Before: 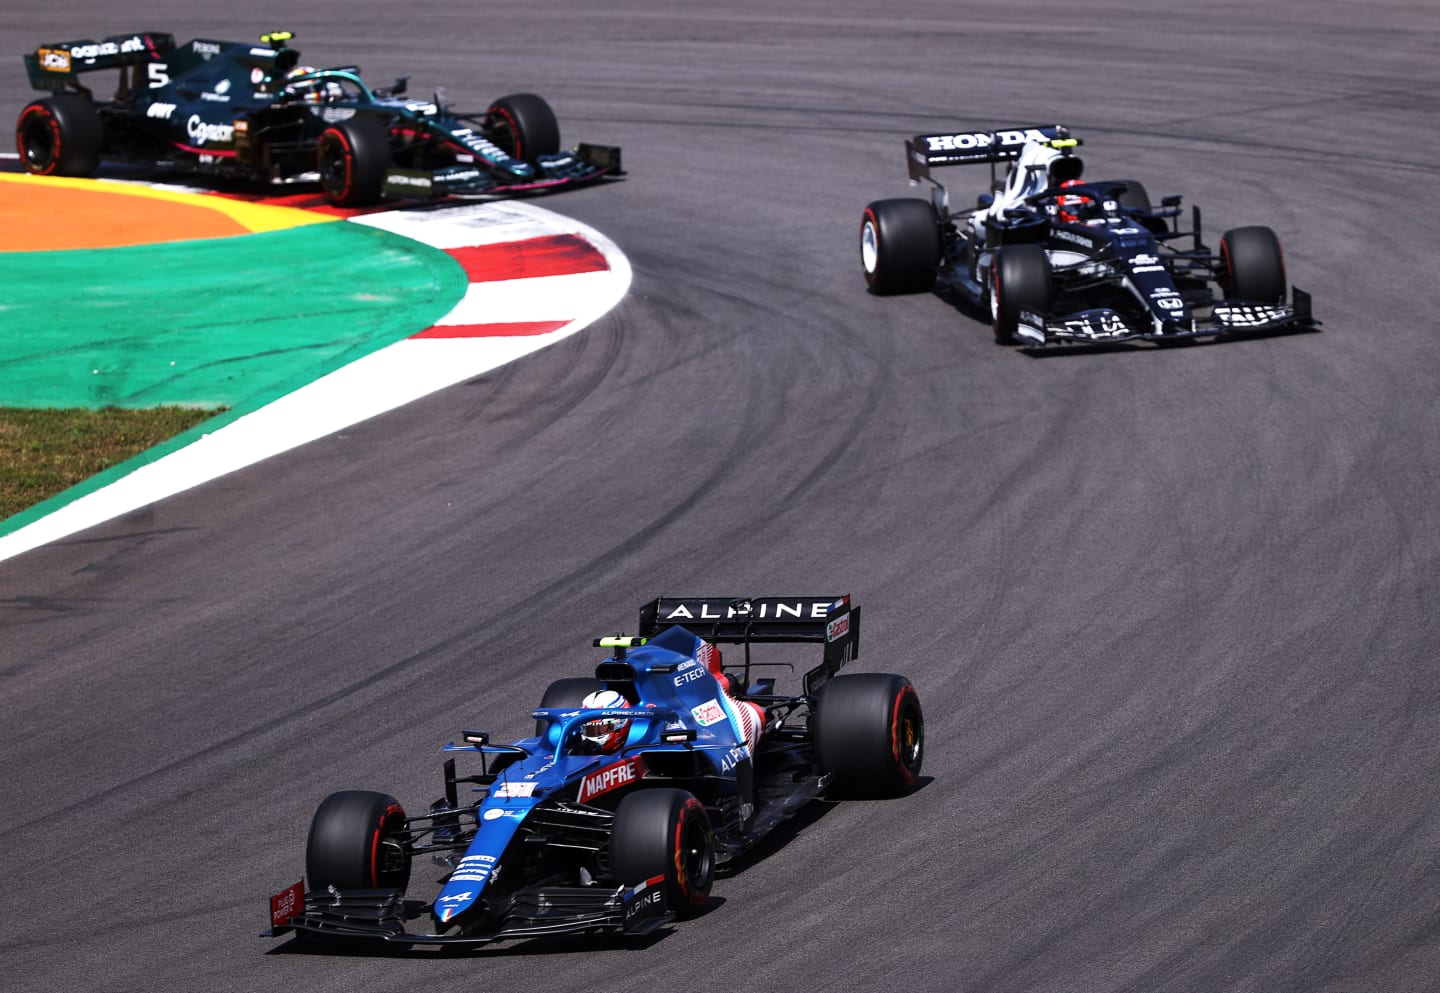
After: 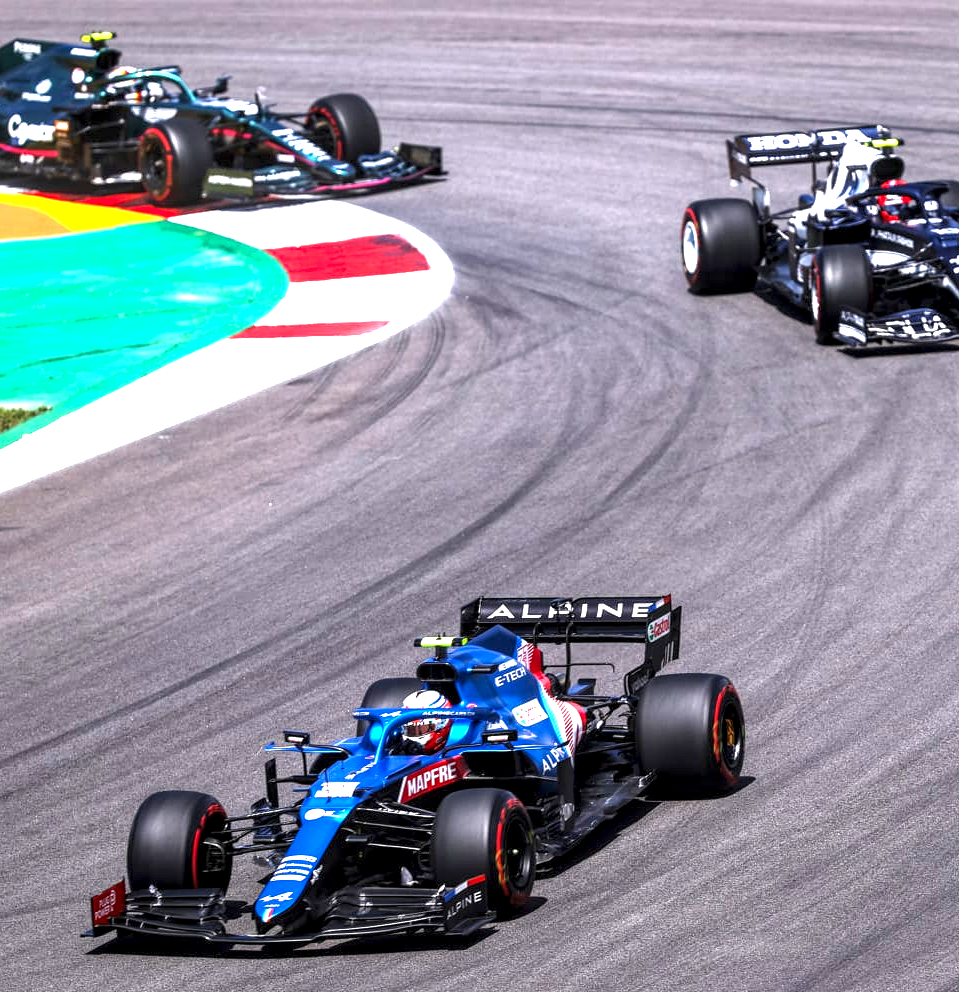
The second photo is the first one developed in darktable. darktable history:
crop and rotate: left 12.436%, right 20.921%
exposure: black level correction 0, exposure 1.743 EV, compensate exposure bias true, compensate highlight preservation false
local contrast: highlights 22%, detail 150%
tone equalizer: -7 EV 0.211 EV, -6 EV 0.137 EV, -5 EV 0.111 EV, -4 EV 0.039 EV, -2 EV -0.023 EV, -1 EV -0.049 EV, +0 EV -0.084 EV, smoothing diameter 24.96%, edges refinement/feathering 10.16, preserve details guided filter
color zones: curves: ch0 [(0, 0.444) (0.143, 0.442) (0.286, 0.441) (0.429, 0.441) (0.571, 0.441) (0.714, 0.441) (0.857, 0.442) (1, 0.444)]
